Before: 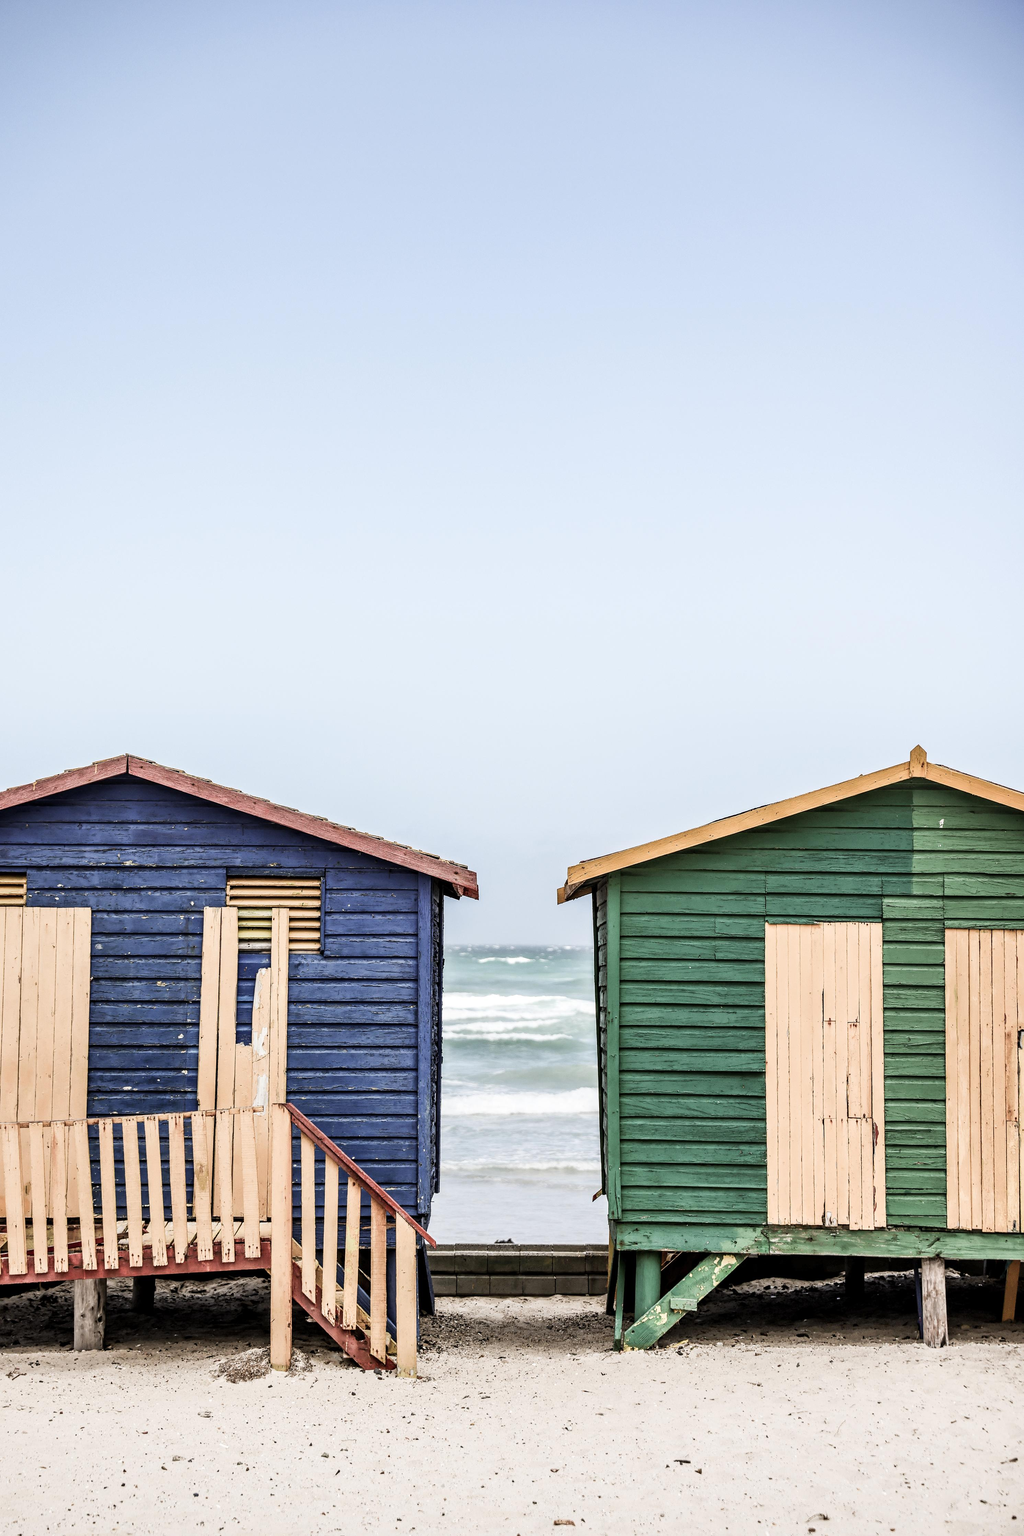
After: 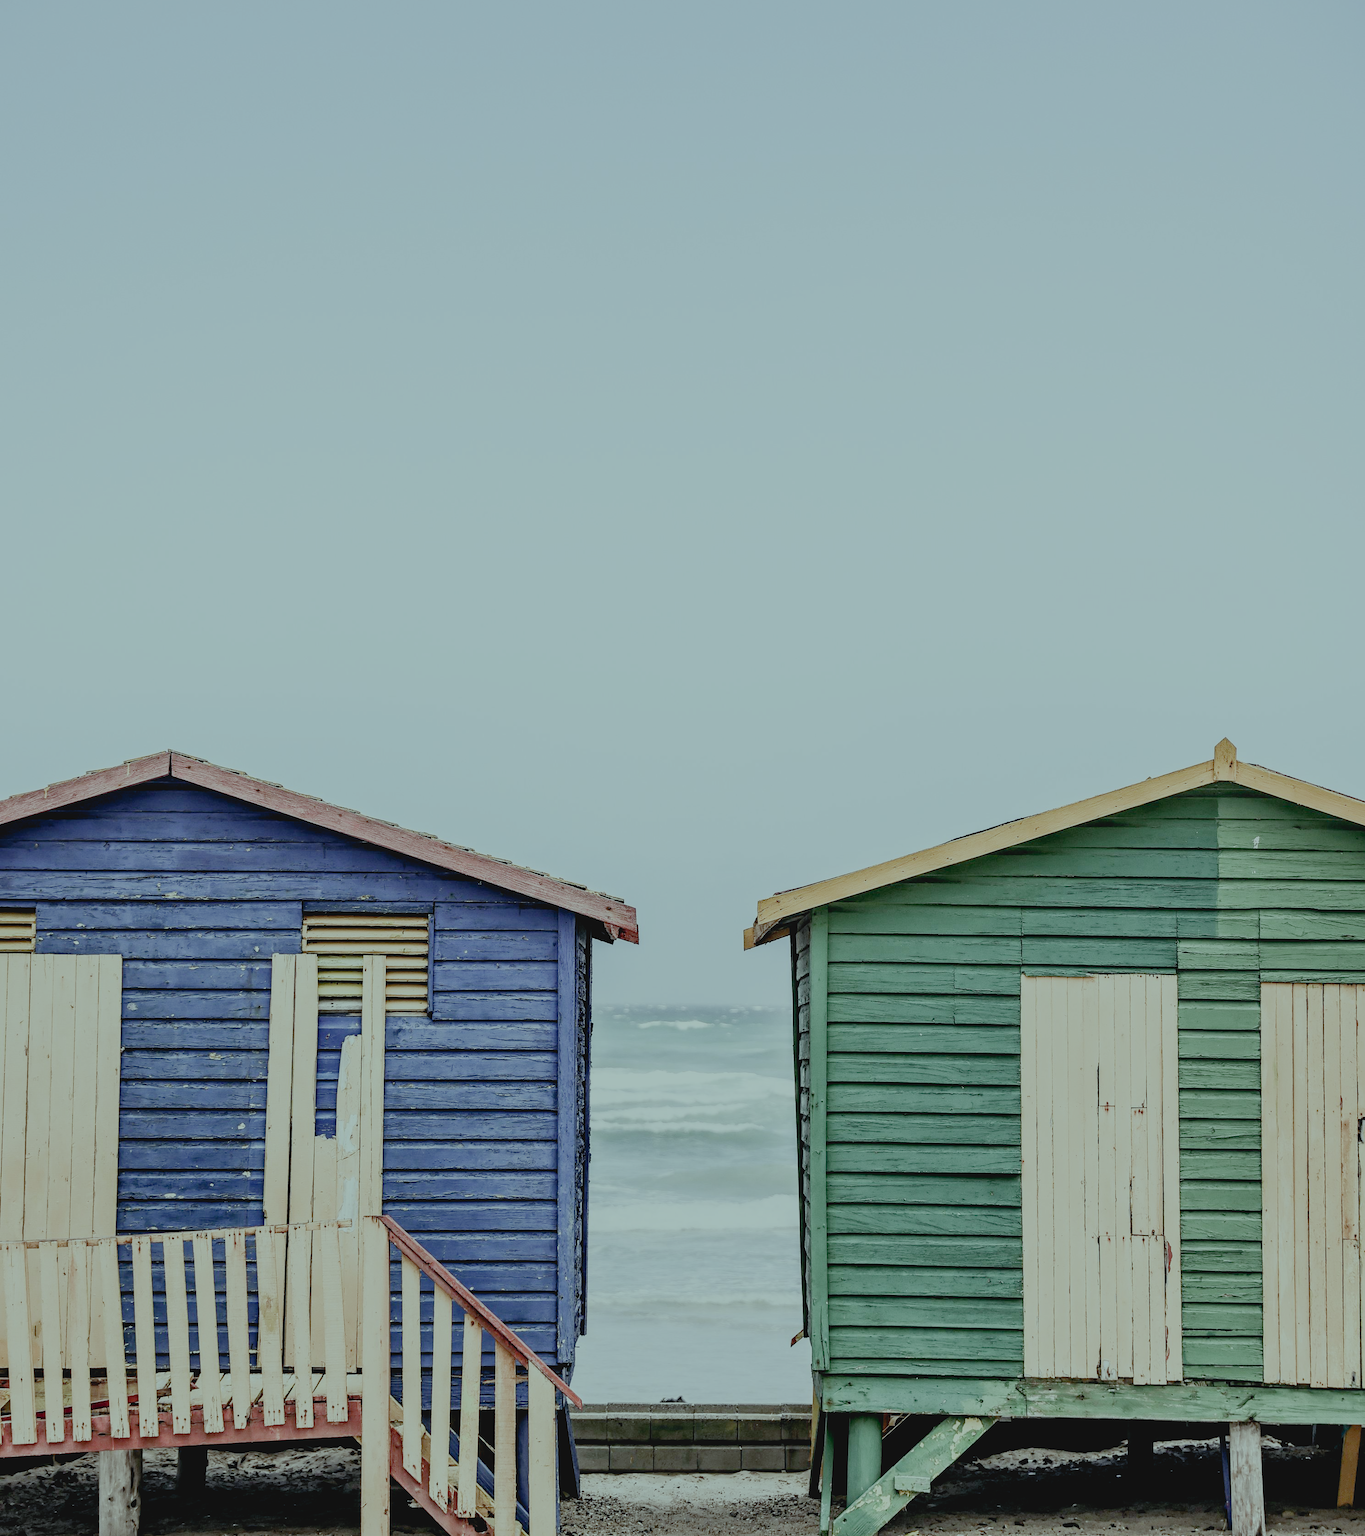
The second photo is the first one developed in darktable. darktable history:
filmic rgb: black relative exposure -7 EV, white relative exposure 6 EV, threshold 3 EV, target black luminance 0%, hardness 2.73, latitude 61.22%, contrast 0.691, highlights saturation mix 10%, shadows ↔ highlights balance -0.073%, preserve chrominance no, color science v4 (2020), iterations of high-quality reconstruction 10, contrast in shadows soft, contrast in highlights soft, enable highlight reconstruction true
contrast brightness saturation: contrast -0.1, saturation -0.1
crop and rotate: top 12.5%, bottom 12.5%
color balance: mode lift, gamma, gain (sRGB), lift [0.997, 0.979, 1.021, 1.011], gamma [1, 1.084, 0.916, 0.998], gain [1, 0.87, 1.13, 1.101], contrast 4.55%, contrast fulcrum 38.24%, output saturation 104.09%
